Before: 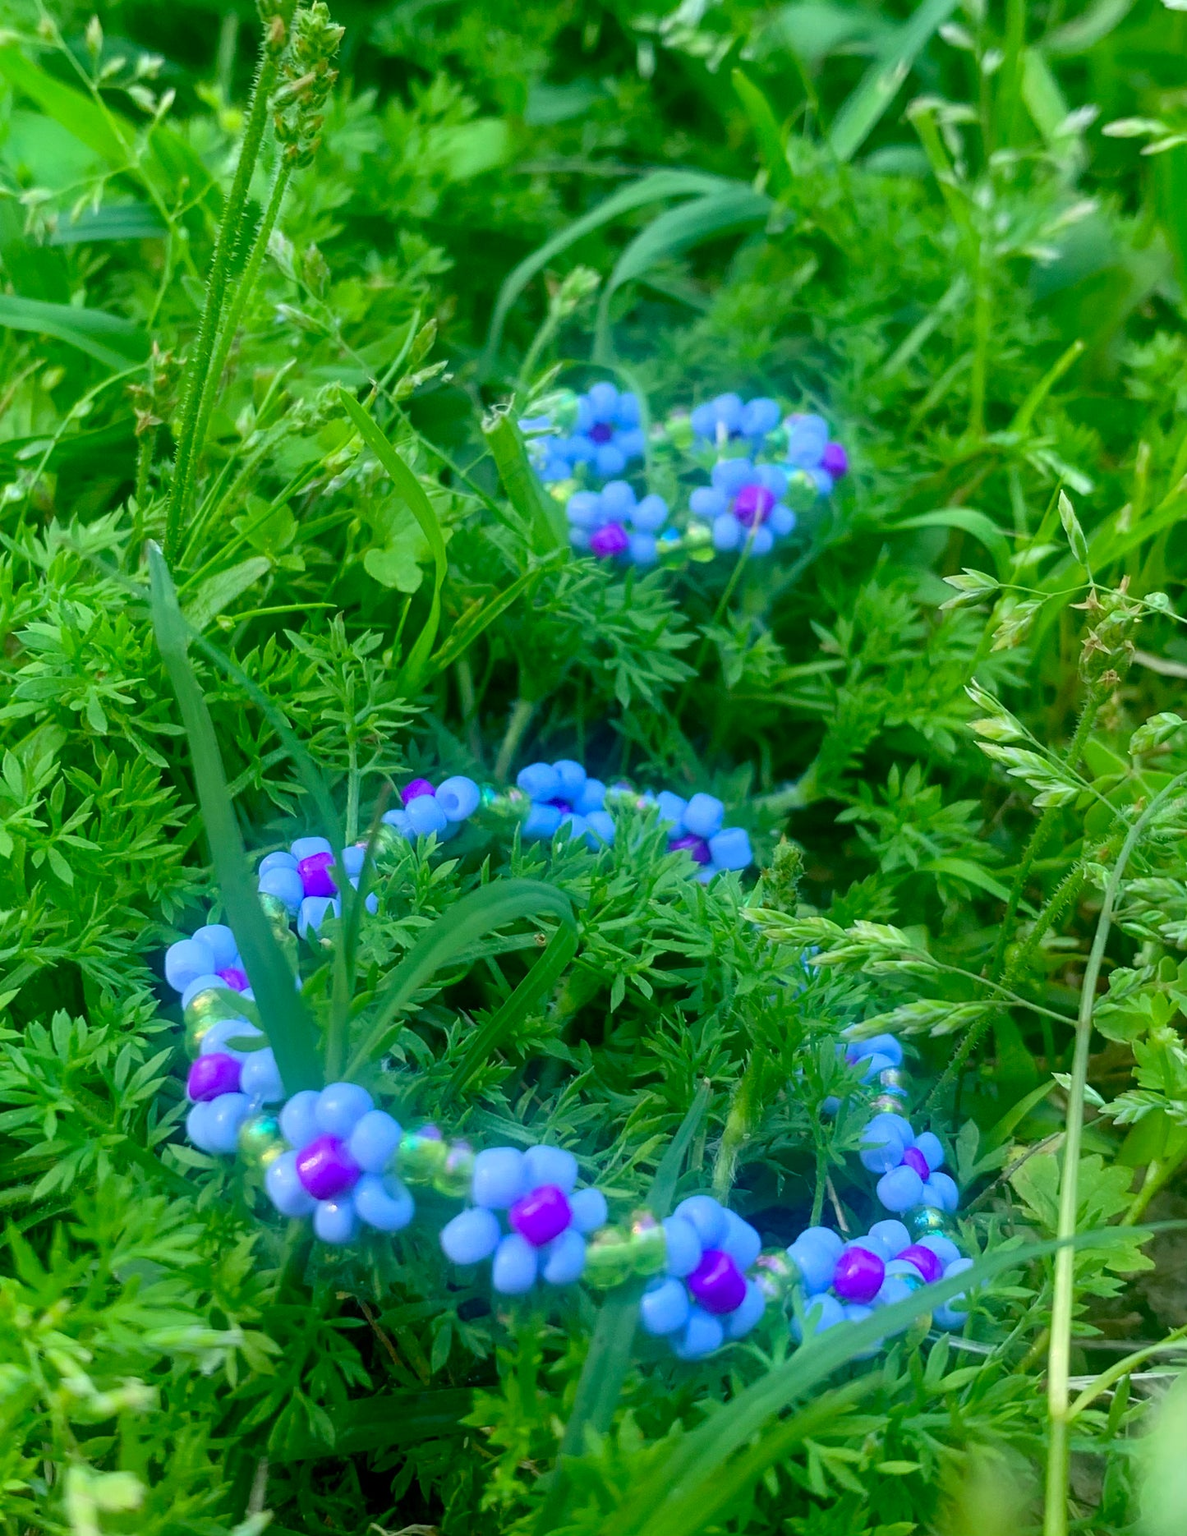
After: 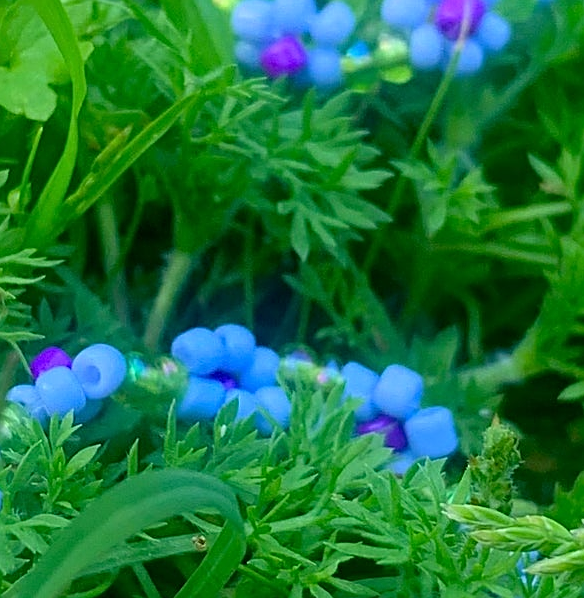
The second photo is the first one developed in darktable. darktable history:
crop: left 31.751%, top 32.172%, right 27.8%, bottom 35.83%
tone equalizer: on, module defaults
sharpen: on, module defaults
